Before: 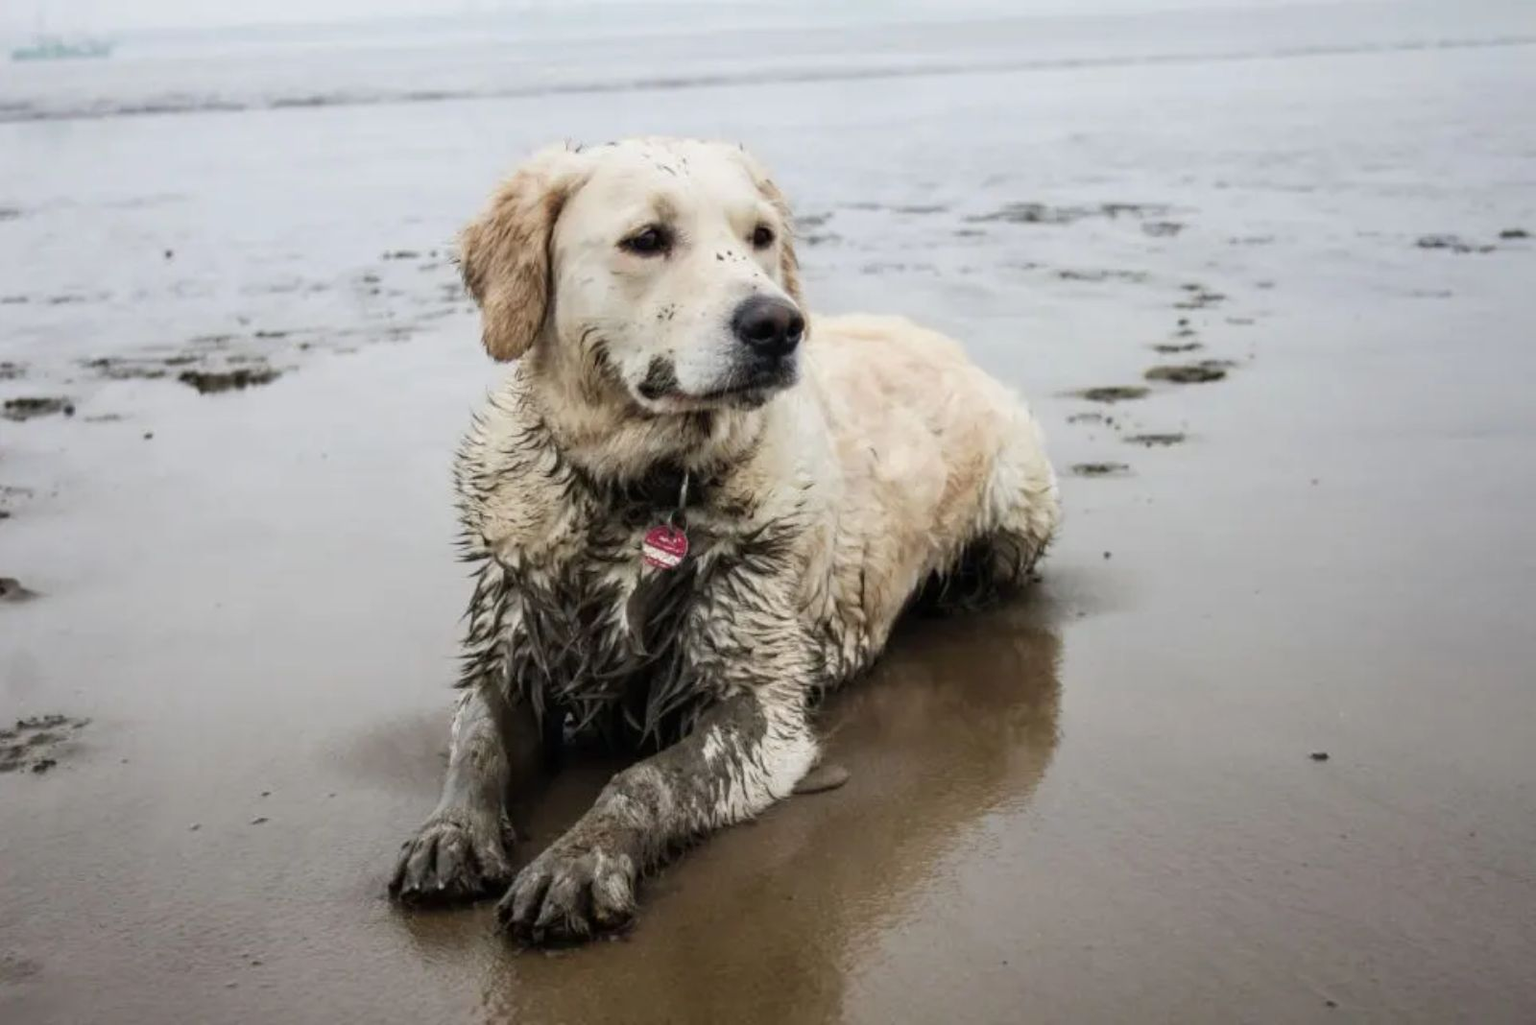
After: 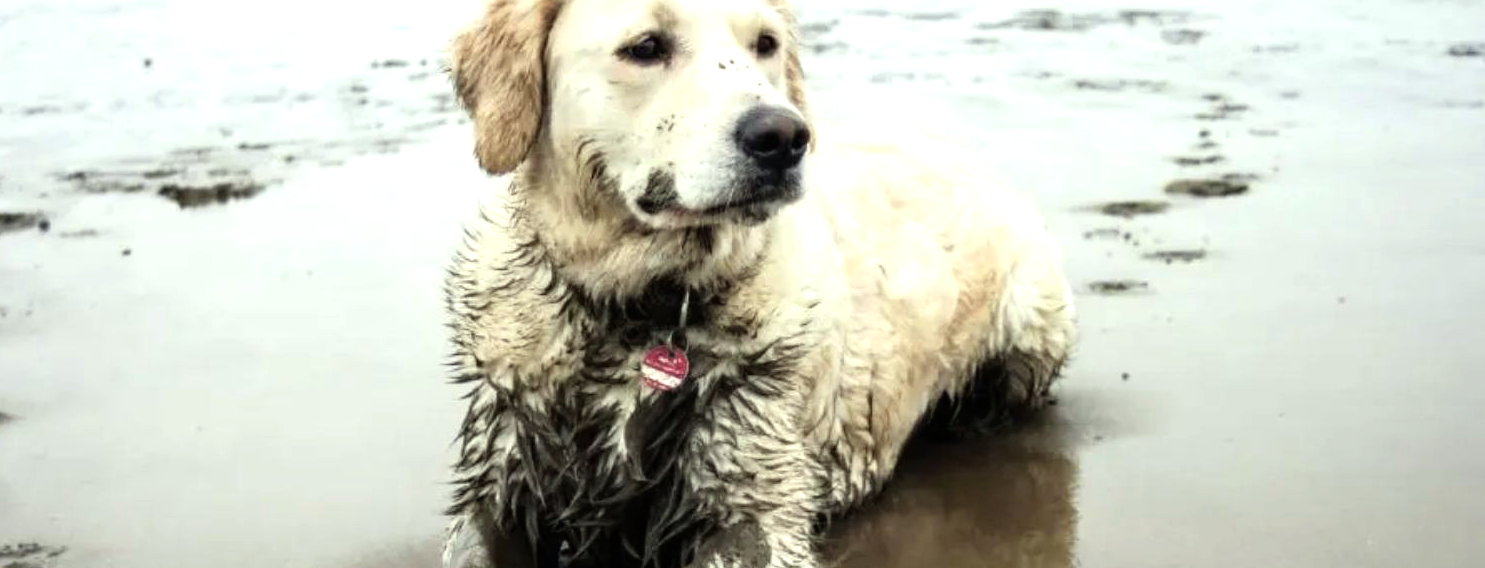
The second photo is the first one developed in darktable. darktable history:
crop: left 1.753%, top 18.984%, right 5.389%, bottom 27.819%
color correction: highlights a* -4.6, highlights b* 5.04, saturation 0.966
shadows and highlights: shadows -11.21, white point adjustment 1.42, highlights 10.59
tone equalizer: -8 EV -0.747 EV, -7 EV -0.686 EV, -6 EV -0.568 EV, -5 EV -0.363 EV, -3 EV 0.395 EV, -2 EV 0.6 EV, -1 EV 0.687 EV, +0 EV 0.731 EV
